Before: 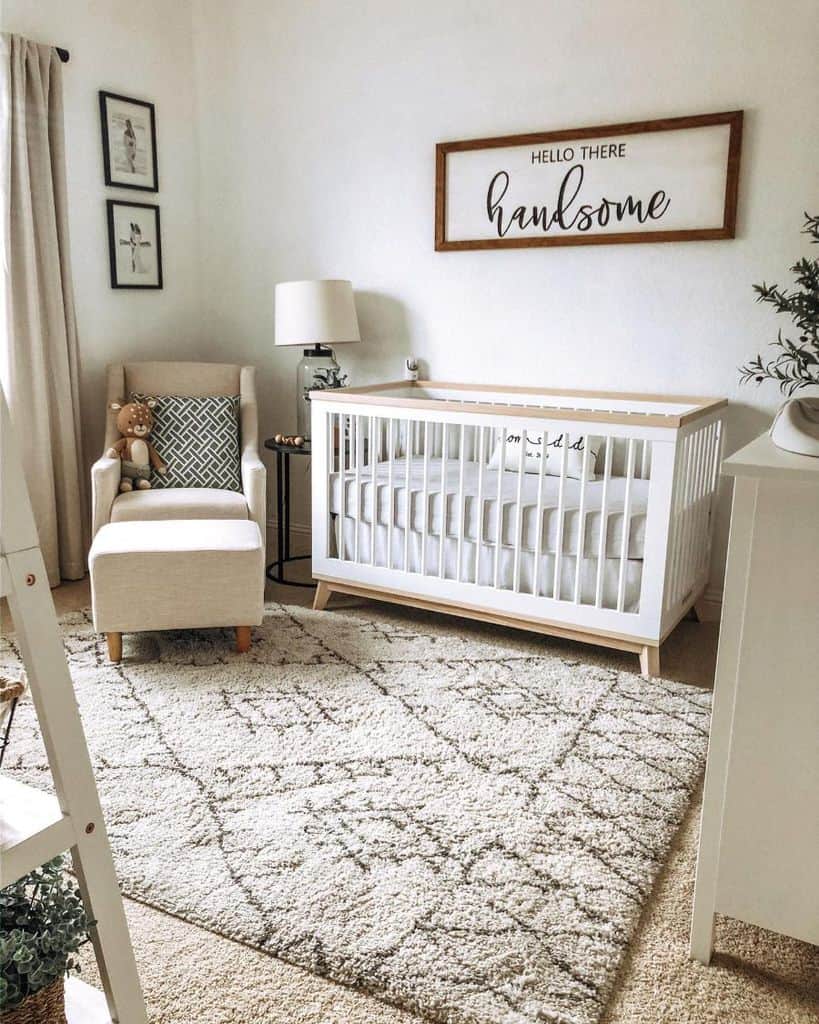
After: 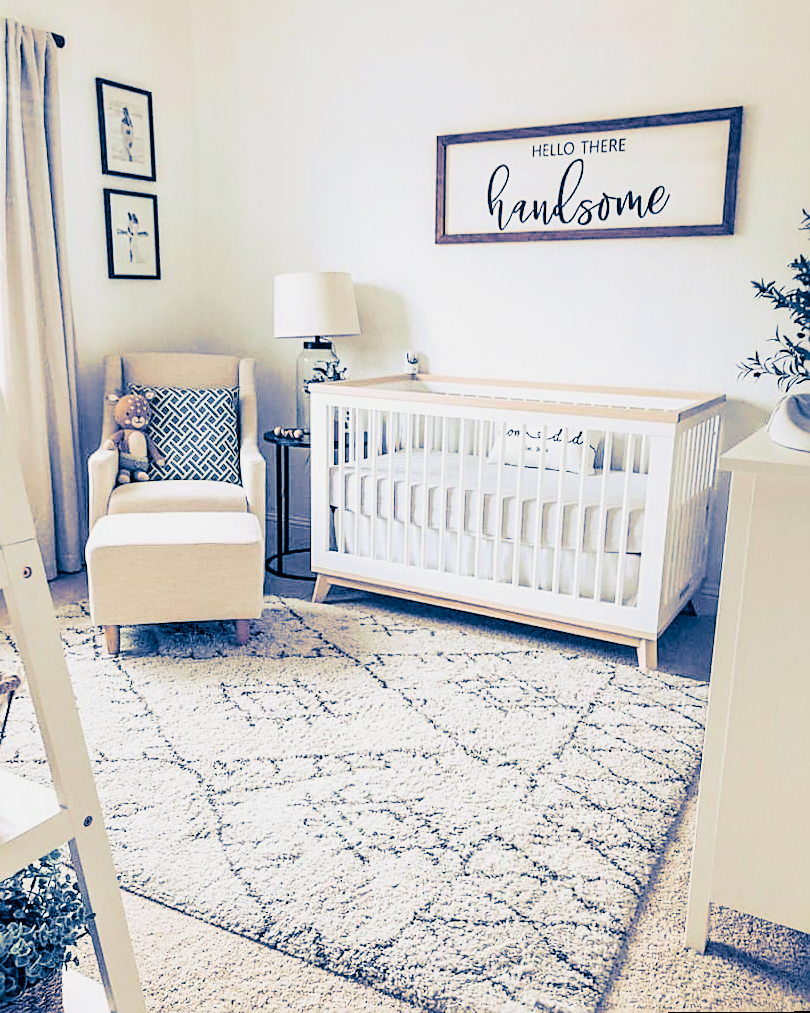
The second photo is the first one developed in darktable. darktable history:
exposure: black level correction 0, exposure 1.1 EV, compensate exposure bias true, compensate highlight preservation false
white balance: red 1, blue 1
sharpen: on, module defaults
contrast brightness saturation: brightness 0.15
split-toning: shadows › hue 226.8°, shadows › saturation 1, highlights › saturation 0, balance -61.41
rotate and perspective: rotation 0.174°, lens shift (vertical) 0.013, lens shift (horizontal) 0.019, shear 0.001, automatic cropping original format, crop left 0.007, crop right 0.991, crop top 0.016, crop bottom 0.997
filmic rgb: black relative exposure -7.32 EV, white relative exposure 5.09 EV, hardness 3.2
